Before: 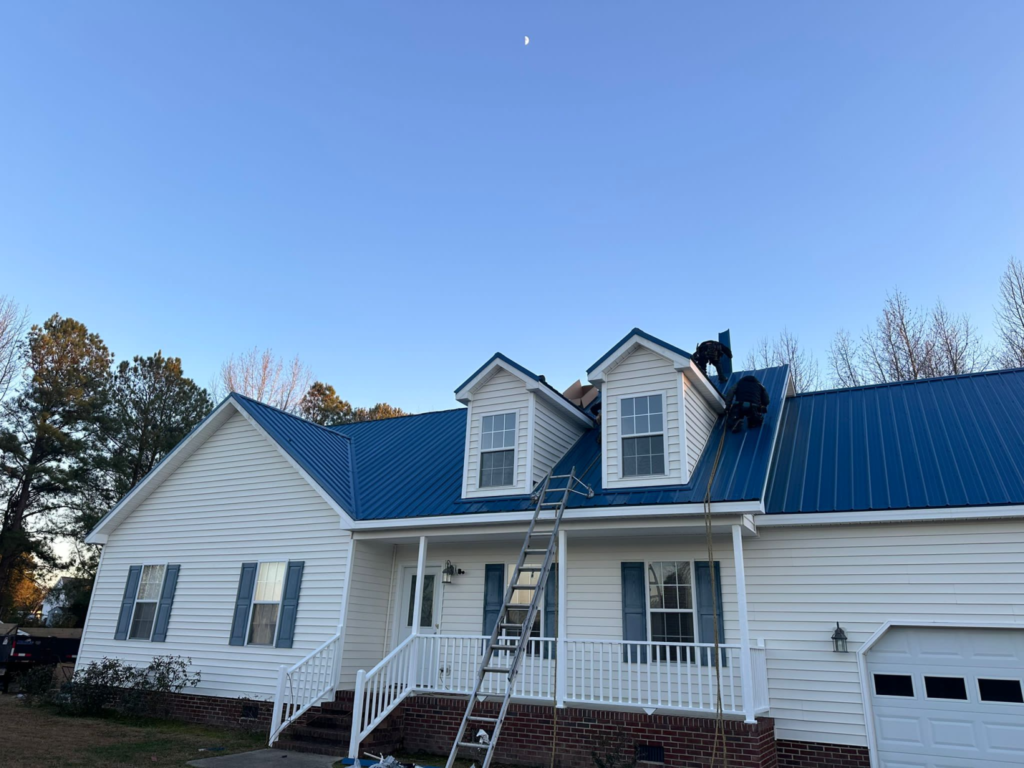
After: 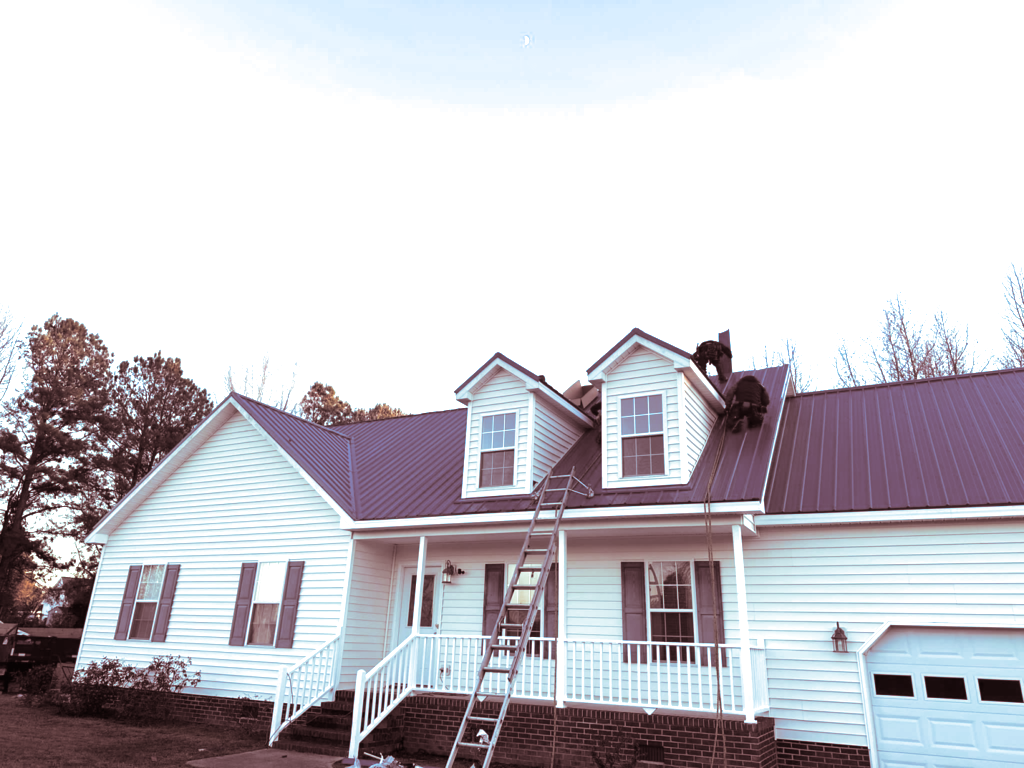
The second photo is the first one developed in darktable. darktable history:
split-toning: shadows › saturation 0.3, highlights › hue 180°, highlights › saturation 0.3, compress 0%
exposure: black level correction 0, exposure 1 EV, compensate highlight preservation false
white balance: emerald 1
